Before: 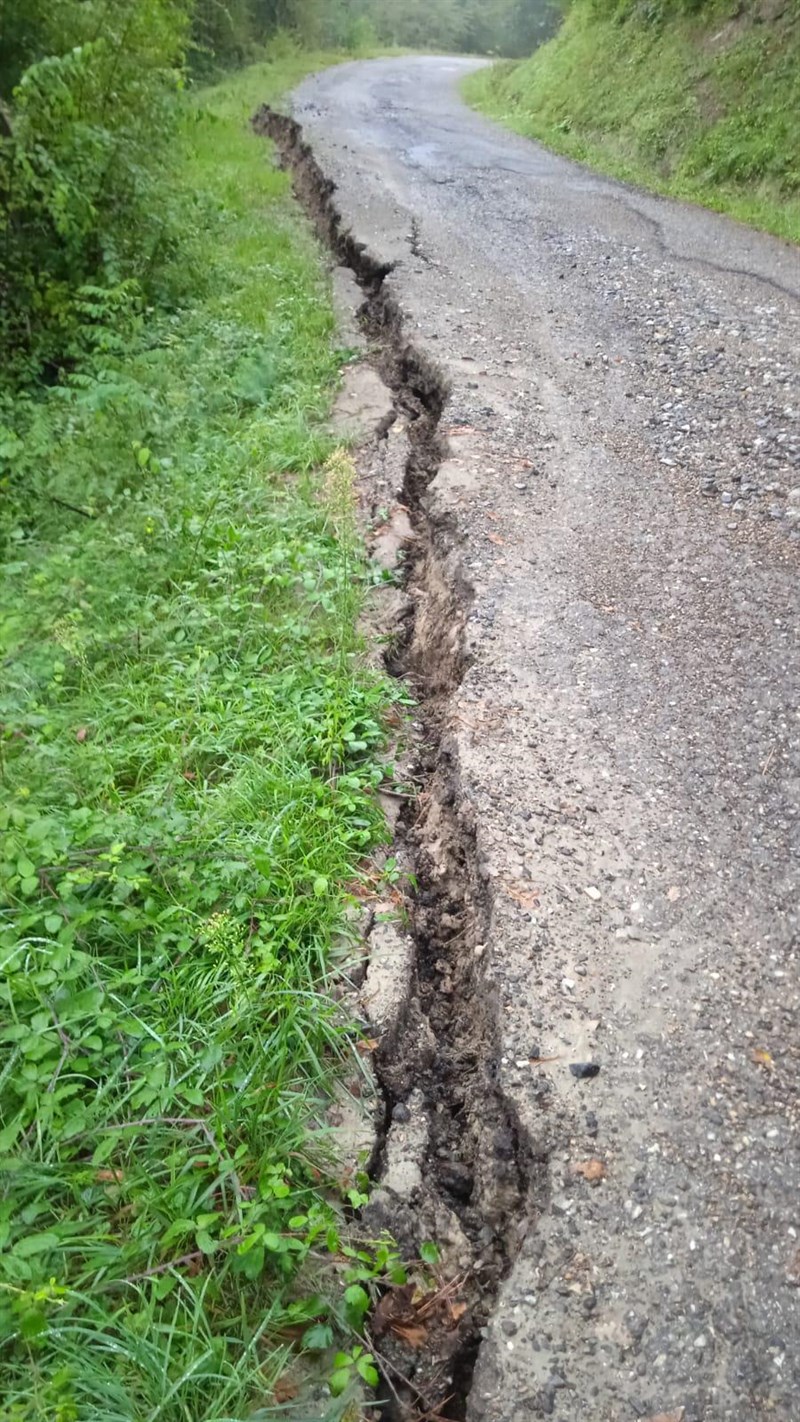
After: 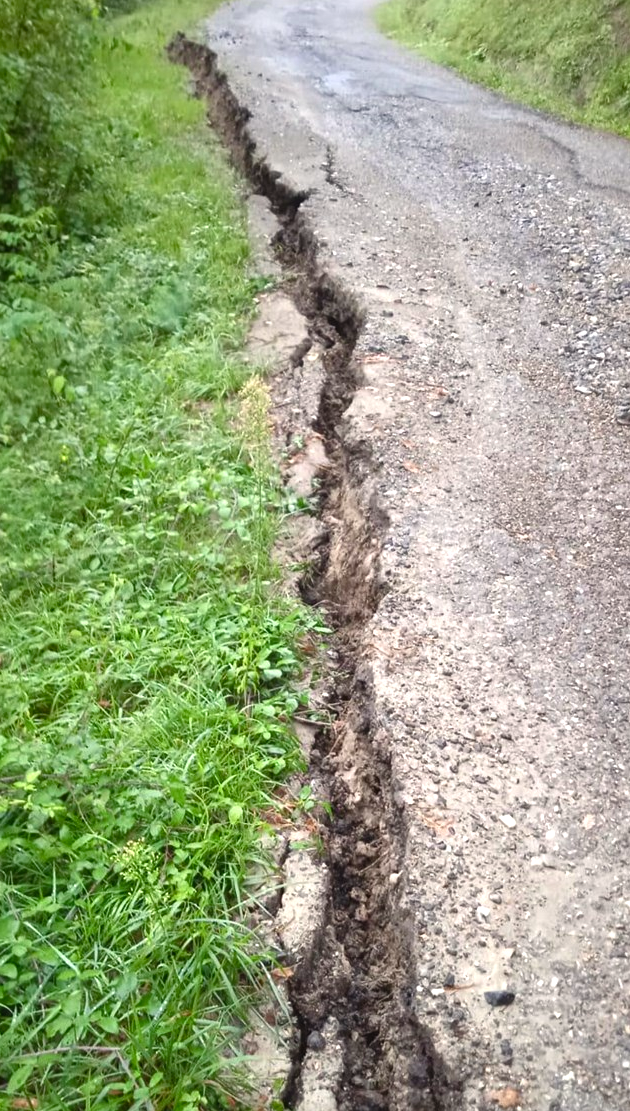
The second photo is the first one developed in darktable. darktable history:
color balance rgb: shadows lift › chroma 1%, shadows lift › hue 28.8°, power › hue 60°, highlights gain › chroma 1%, highlights gain › hue 60°, global offset › luminance 0.25%, perceptual saturation grading › highlights -20%, perceptual saturation grading › shadows 20%, perceptual brilliance grading › highlights 10%, perceptual brilliance grading › shadows -5%, global vibrance 19.67%
crop and rotate: left 10.77%, top 5.1%, right 10.41%, bottom 16.76%
